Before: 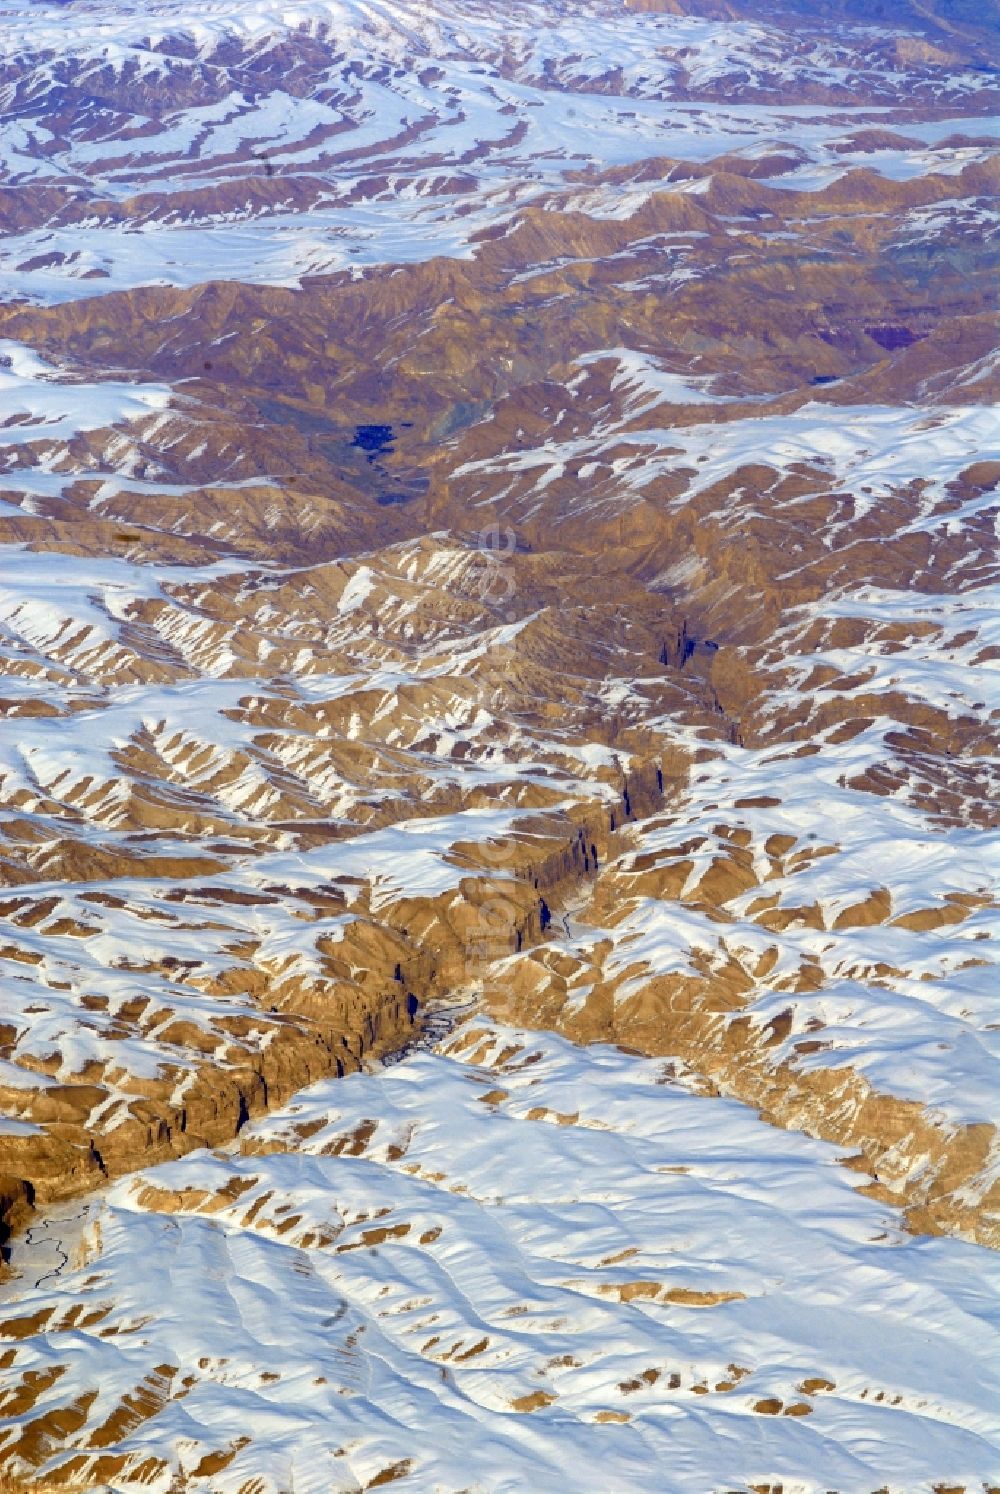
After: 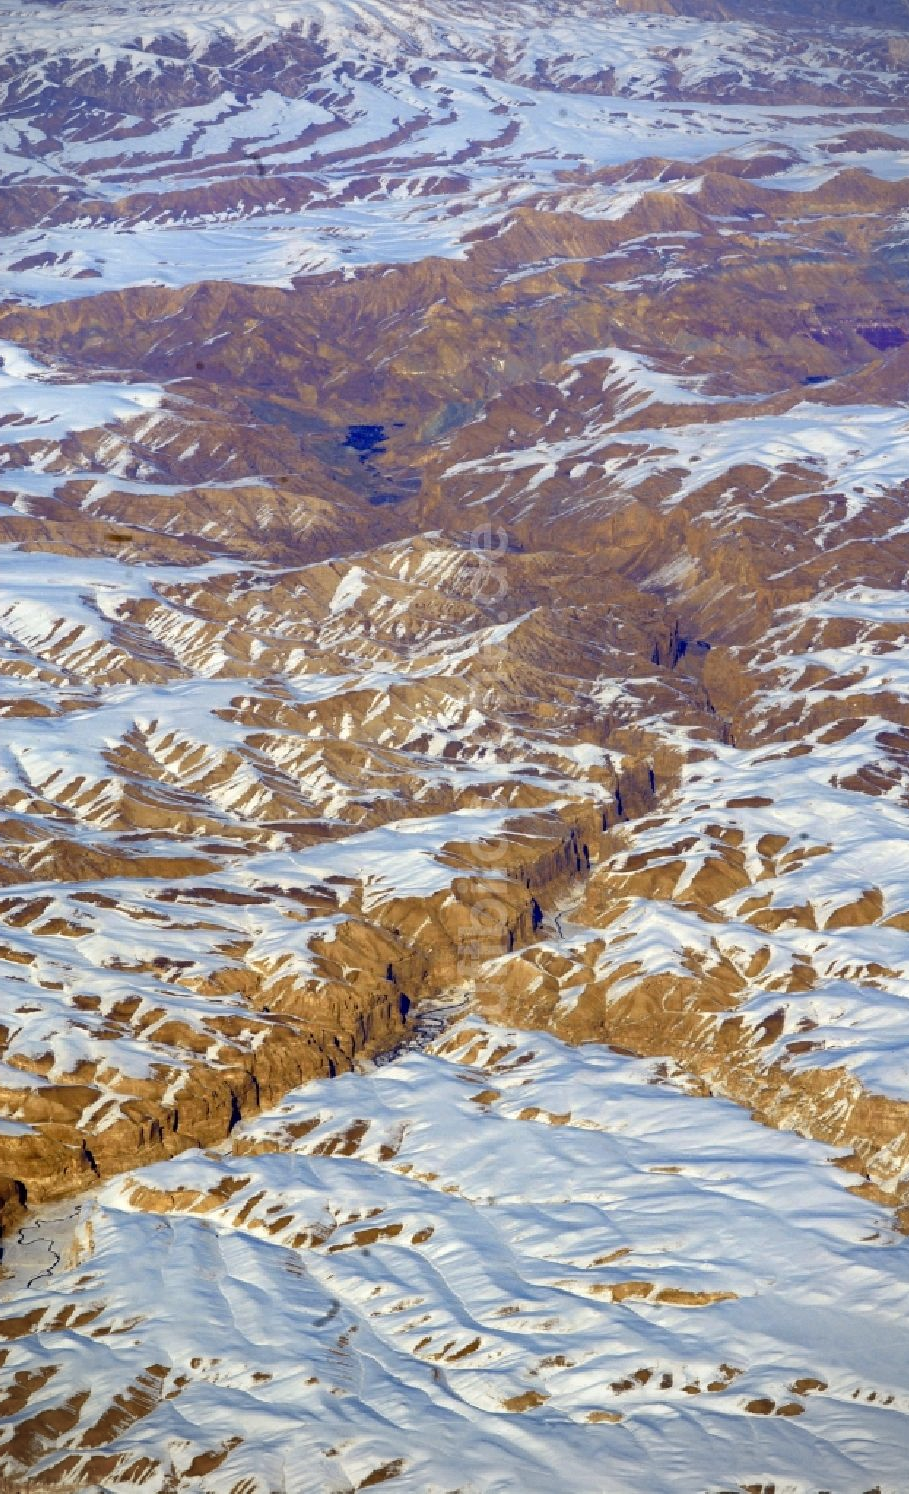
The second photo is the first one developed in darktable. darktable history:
crop and rotate: left 0.866%, right 8.198%
vignetting: fall-off start 79.71%, unbound false
shadows and highlights: shadows 34.24, highlights -34.78, soften with gaussian
